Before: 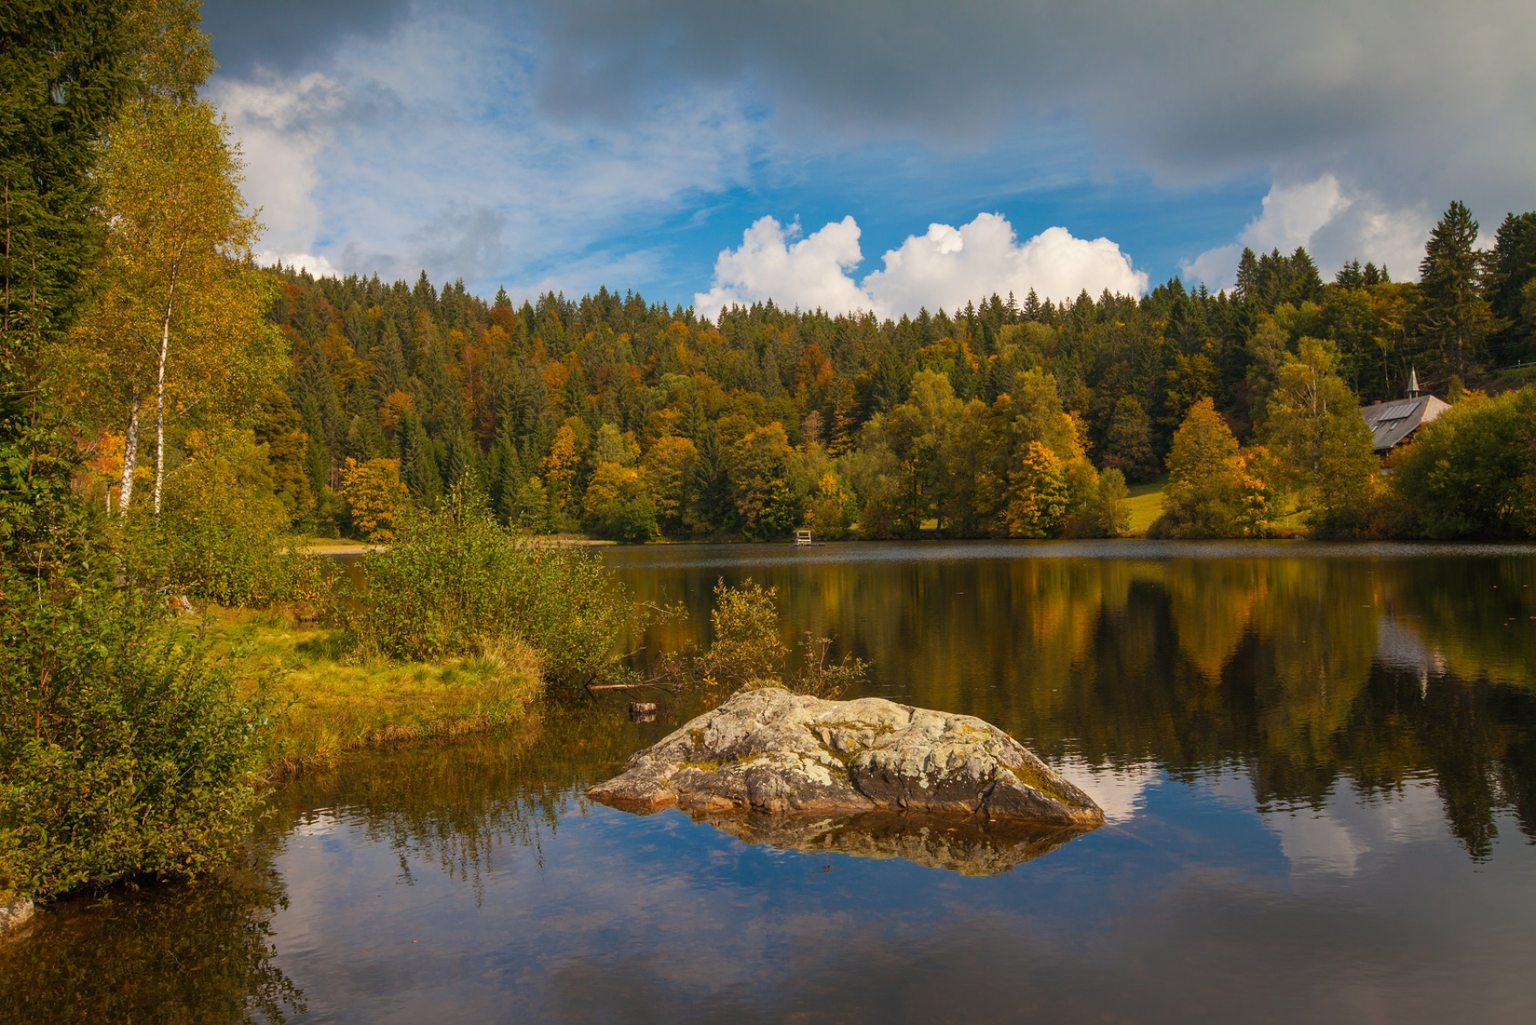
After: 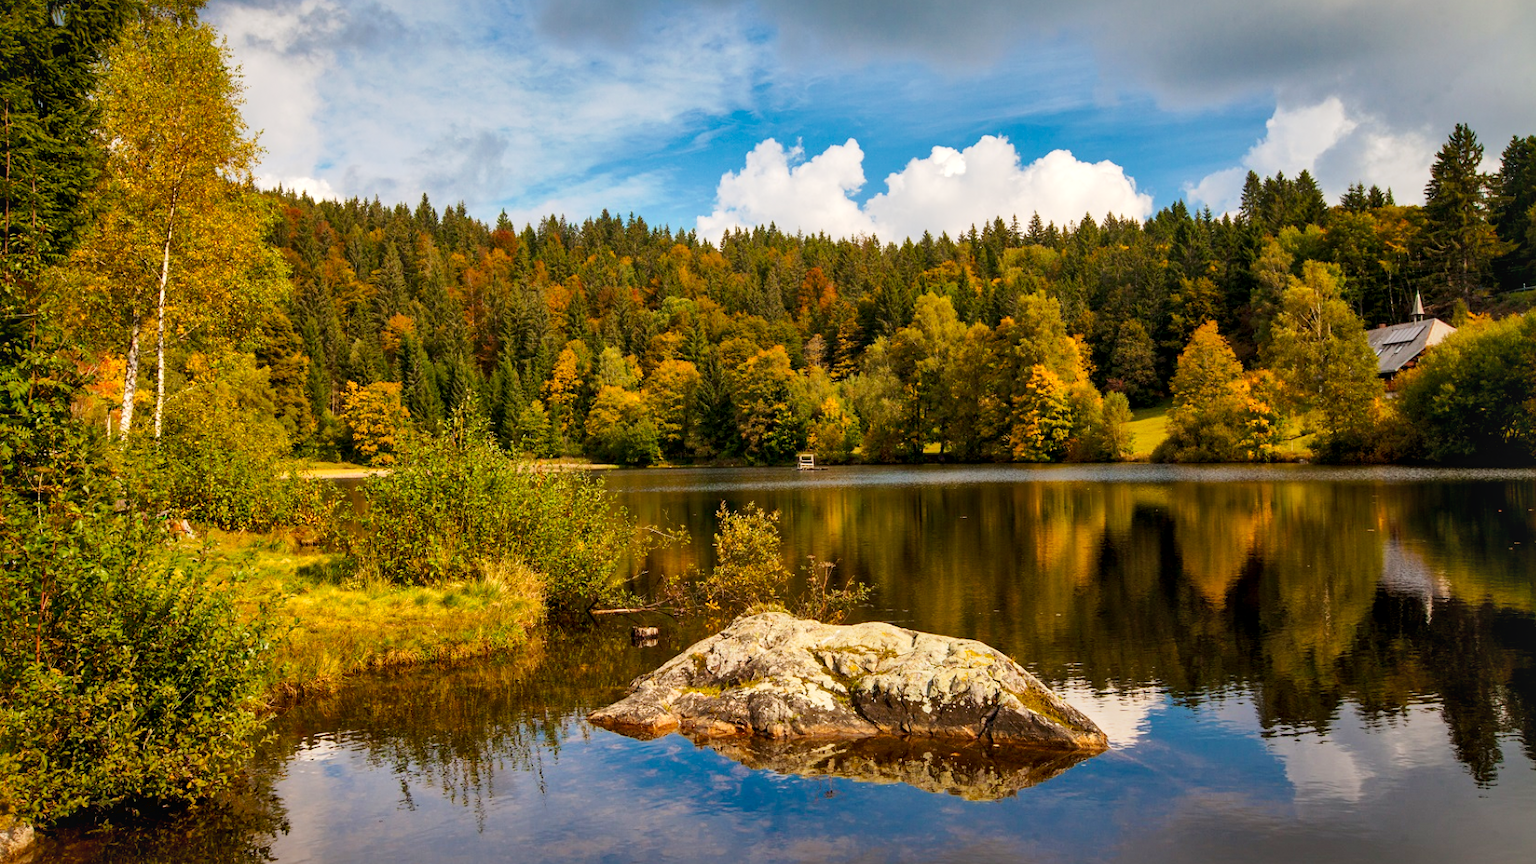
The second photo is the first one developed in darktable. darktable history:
tone curve: curves: ch0 [(0, 0) (0.003, 0.059) (0.011, 0.059) (0.025, 0.057) (0.044, 0.055) (0.069, 0.057) (0.1, 0.083) (0.136, 0.128) (0.177, 0.185) (0.224, 0.242) (0.277, 0.308) (0.335, 0.383) (0.399, 0.468) (0.468, 0.547) (0.543, 0.632) (0.623, 0.71) (0.709, 0.801) (0.801, 0.859) (0.898, 0.922) (1, 1)], preserve colors none
local contrast: mode bilateral grid, contrast 25, coarseness 60, detail 151%, midtone range 0.2
crop: top 7.625%, bottom 8.027%
color contrast: green-magenta contrast 1.1, blue-yellow contrast 1.1, unbound 0
